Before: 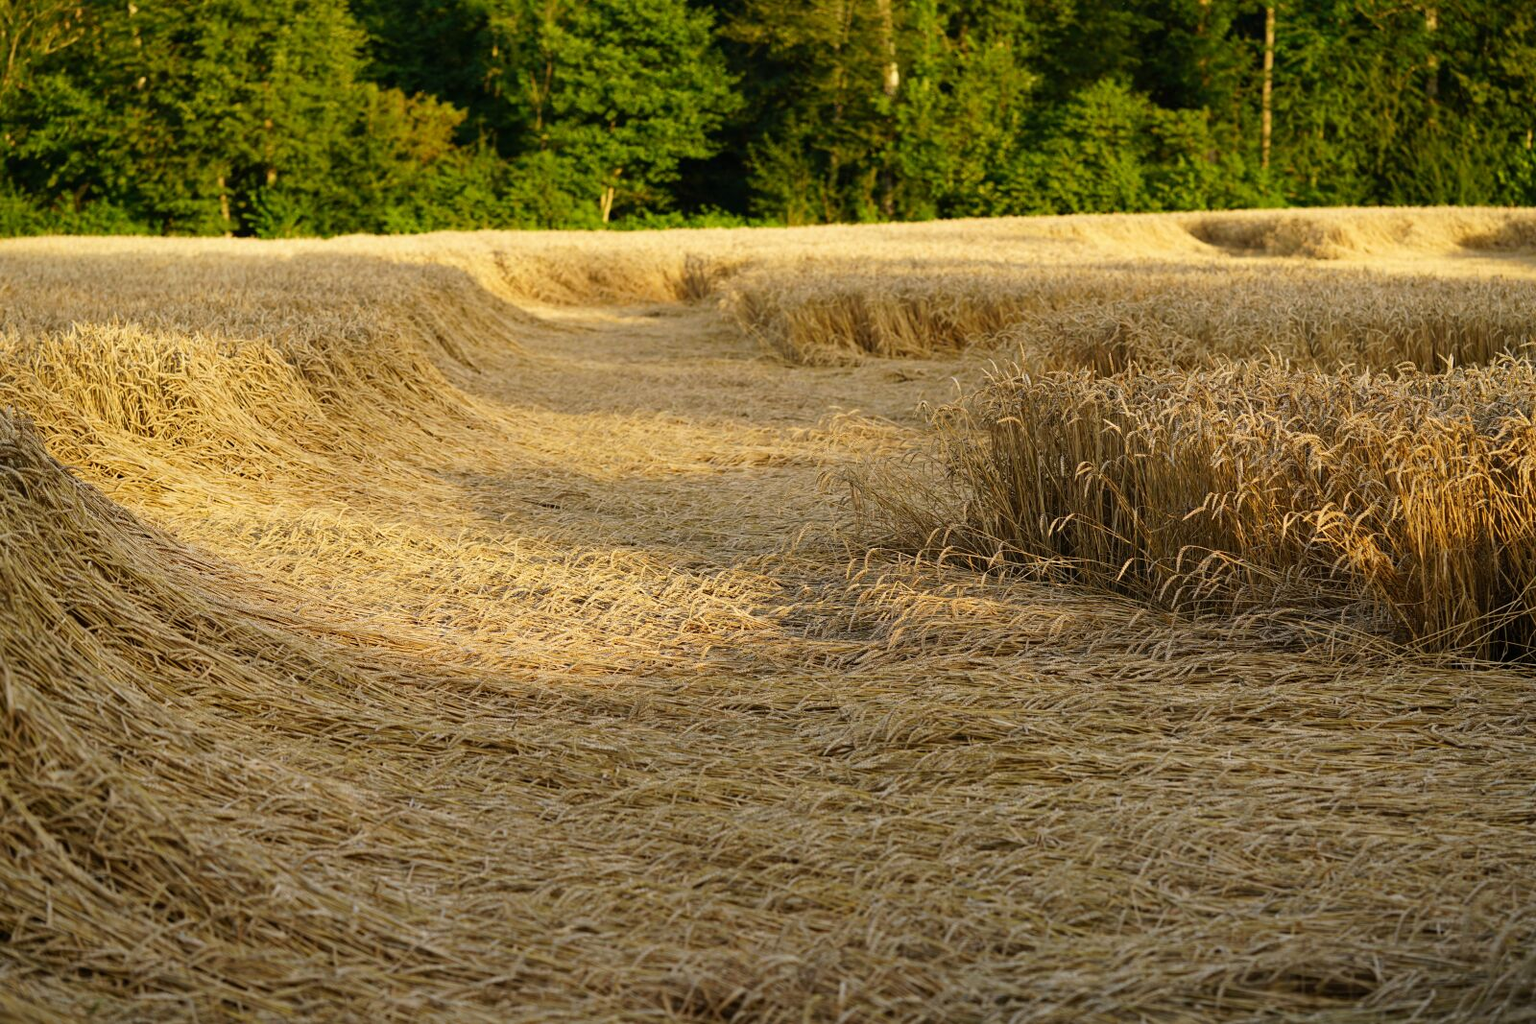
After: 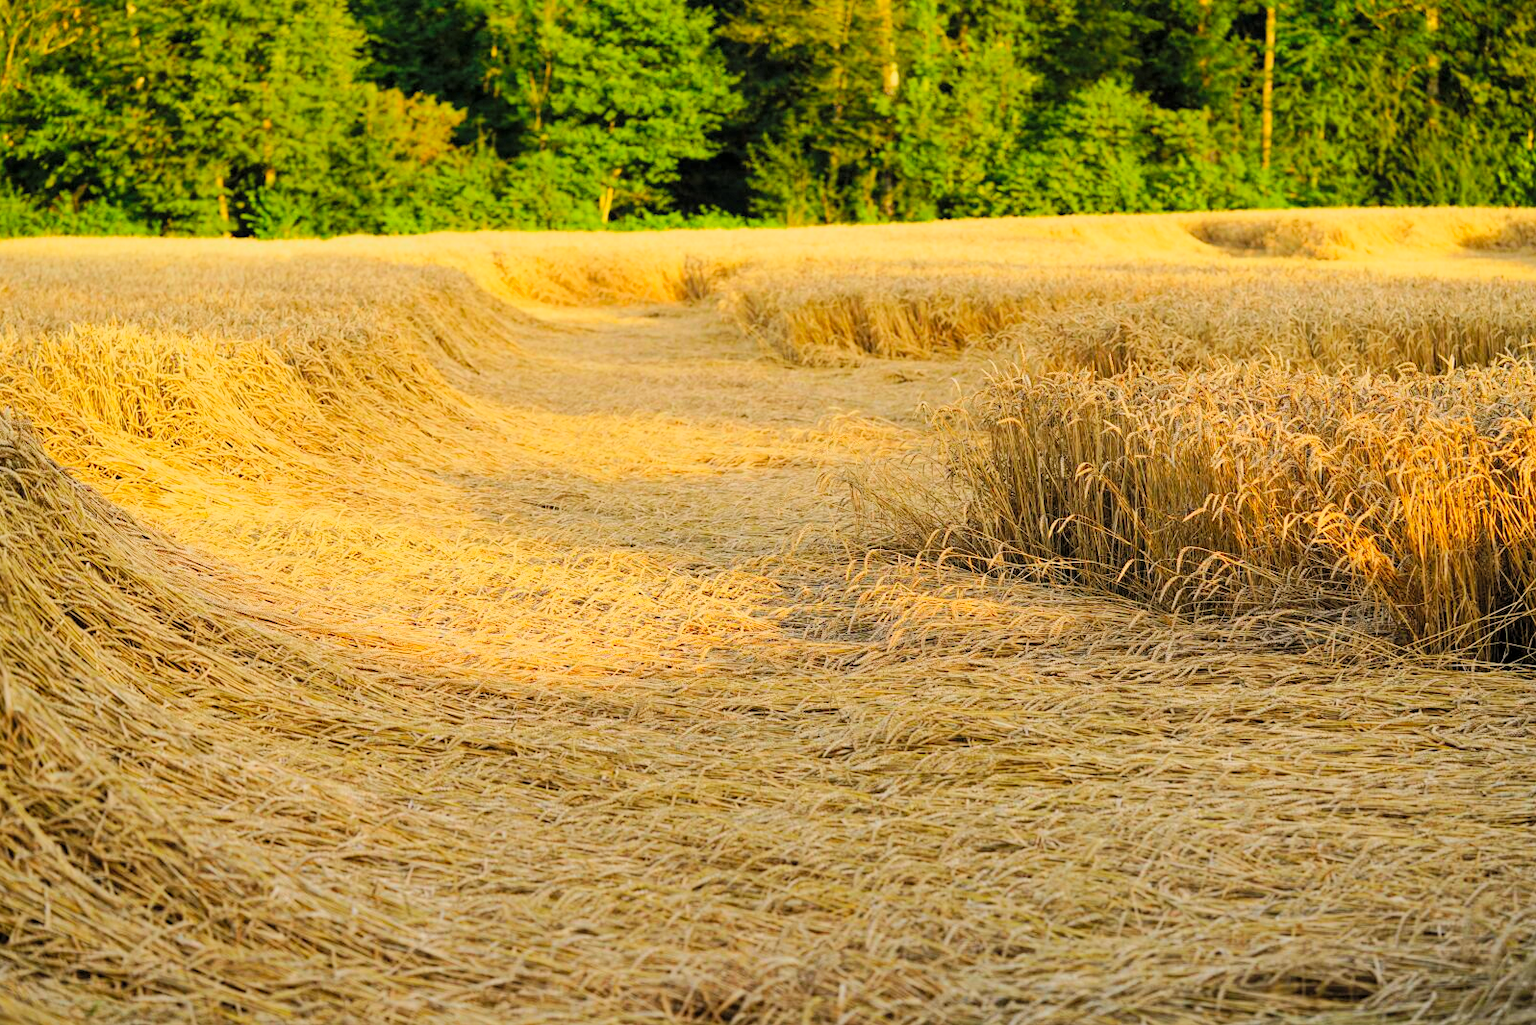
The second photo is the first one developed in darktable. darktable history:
crop and rotate: left 0.154%, bottom 0.011%
local contrast: highlights 107%, shadows 98%, detail 119%, midtone range 0.2
tone curve: curves: ch0 [(0, 0) (0.048, 0.024) (0.099, 0.082) (0.227, 0.255) (0.407, 0.482) (0.543, 0.634) (0.719, 0.77) (0.837, 0.843) (1, 0.906)]; ch1 [(0, 0) (0.3, 0.268) (0.404, 0.374) (0.475, 0.463) (0.501, 0.499) (0.514, 0.502) (0.551, 0.541) (0.643, 0.648) (0.682, 0.674) (0.802, 0.812) (1, 1)]; ch2 [(0, 0) (0.259, 0.207) (0.323, 0.311) (0.364, 0.368) (0.442, 0.461) (0.498, 0.498) (0.531, 0.528) (0.581, 0.602) (0.629, 0.659) (0.768, 0.728) (1, 1)], color space Lab, linked channels, preserve colors none
contrast brightness saturation: contrast 0.068, brightness 0.174, saturation 0.416
